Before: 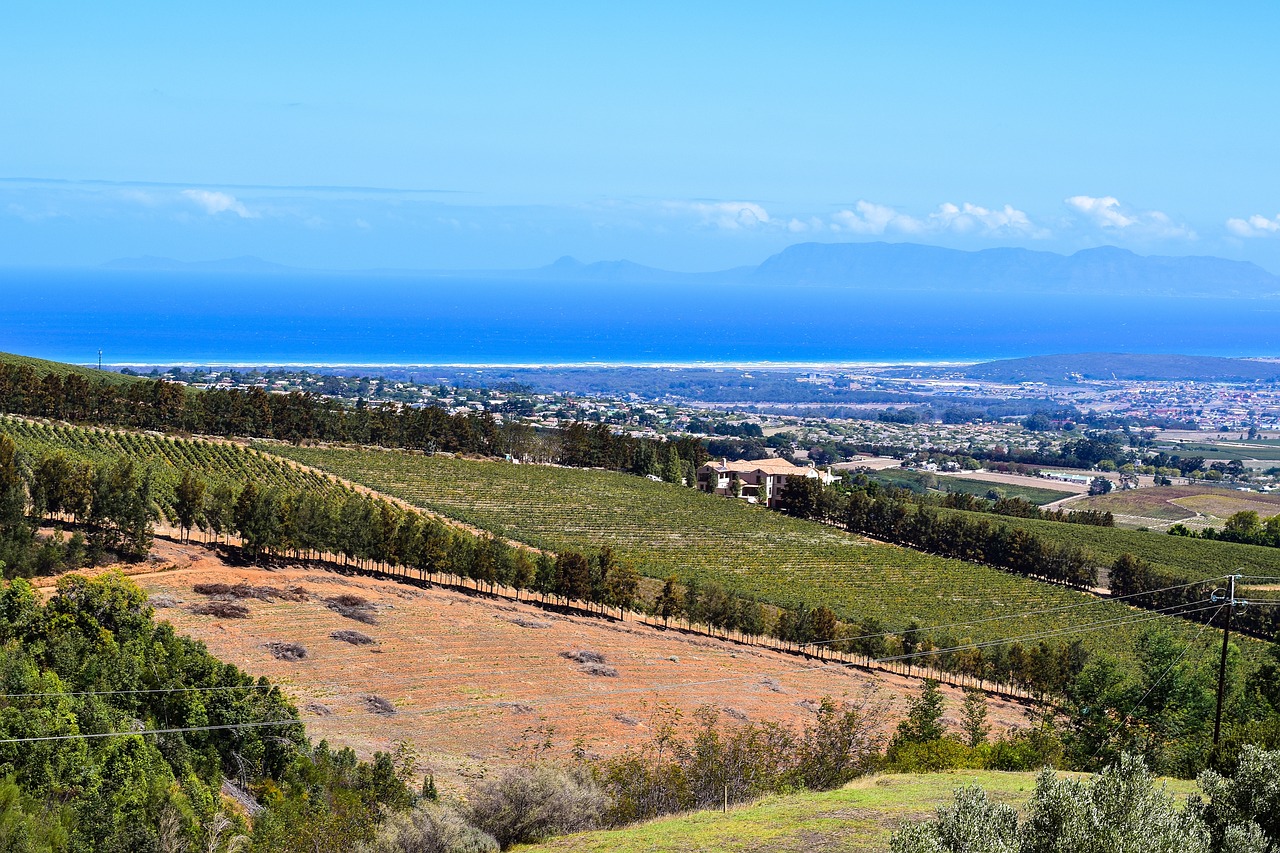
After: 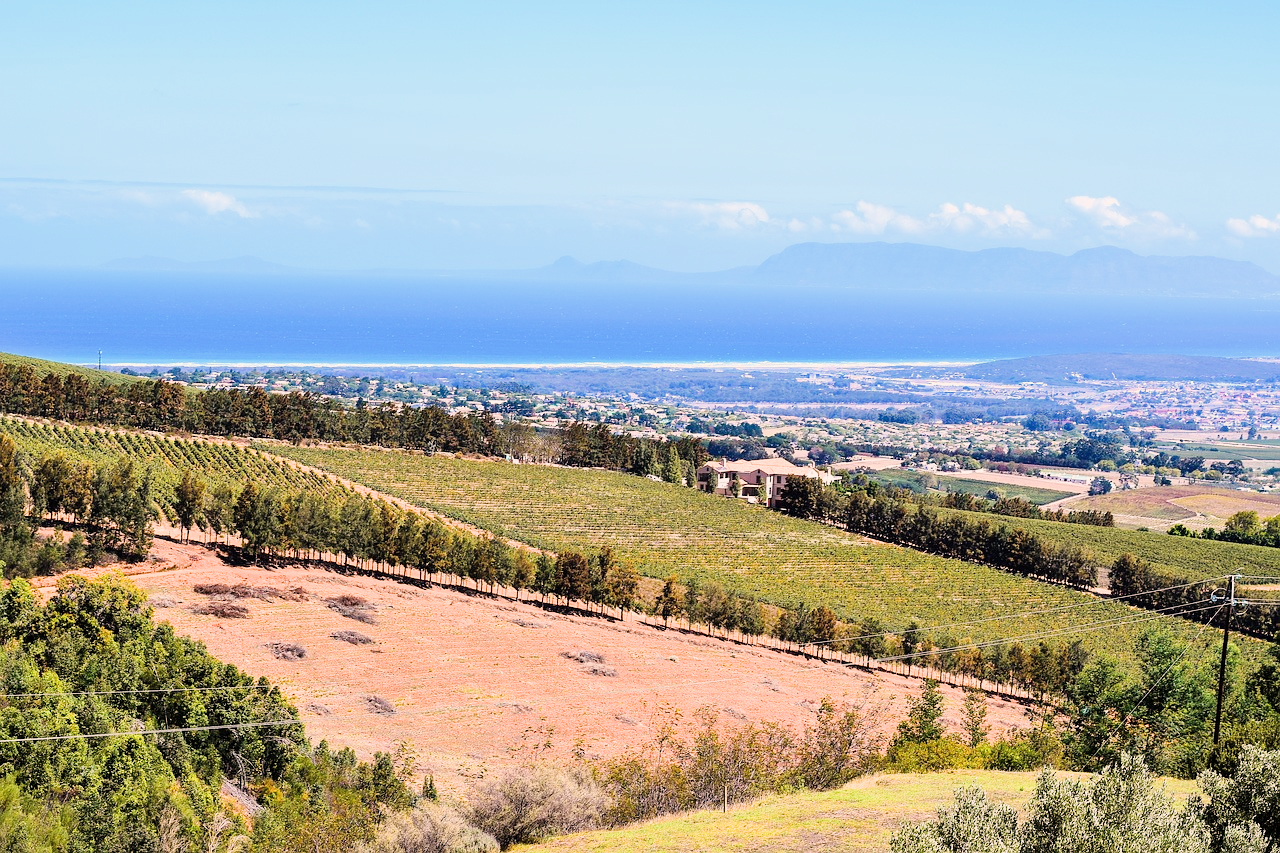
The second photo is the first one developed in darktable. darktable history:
white balance: red 1.127, blue 0.943
filmic rgb: black relative exposure -7.65 EV, white relative exposure 4.56 EV, hardness 3.61
exposure: black level correction 0, exposure 1.35 EV, compensate exposure bias true, compensate highlight preservation false
